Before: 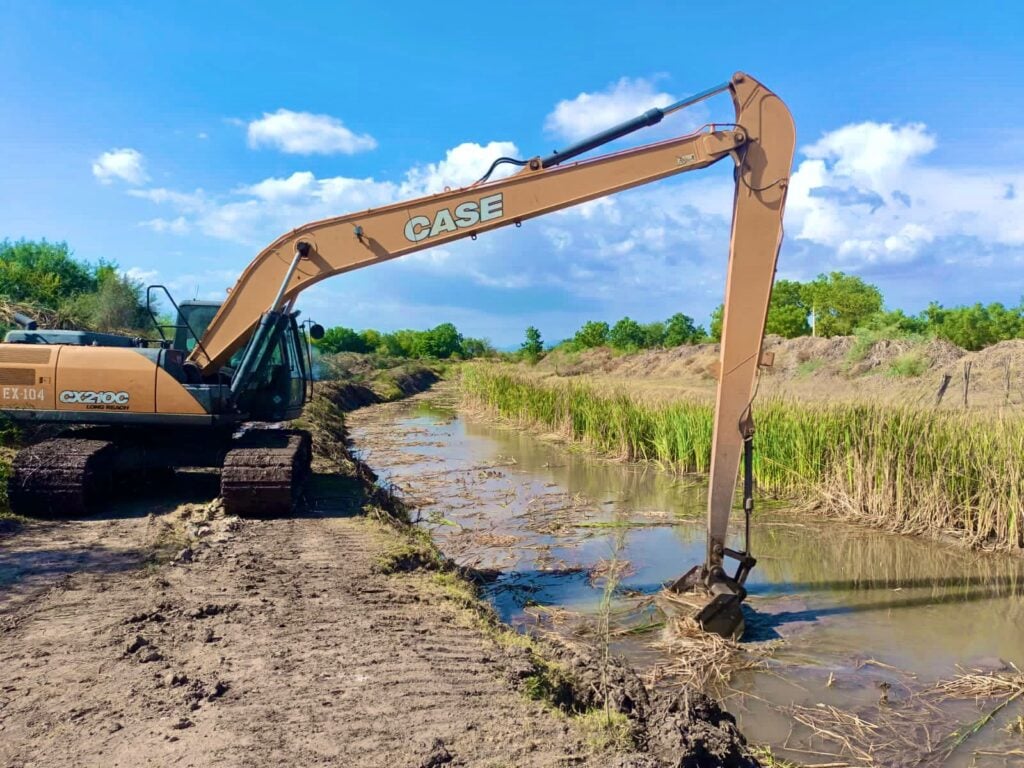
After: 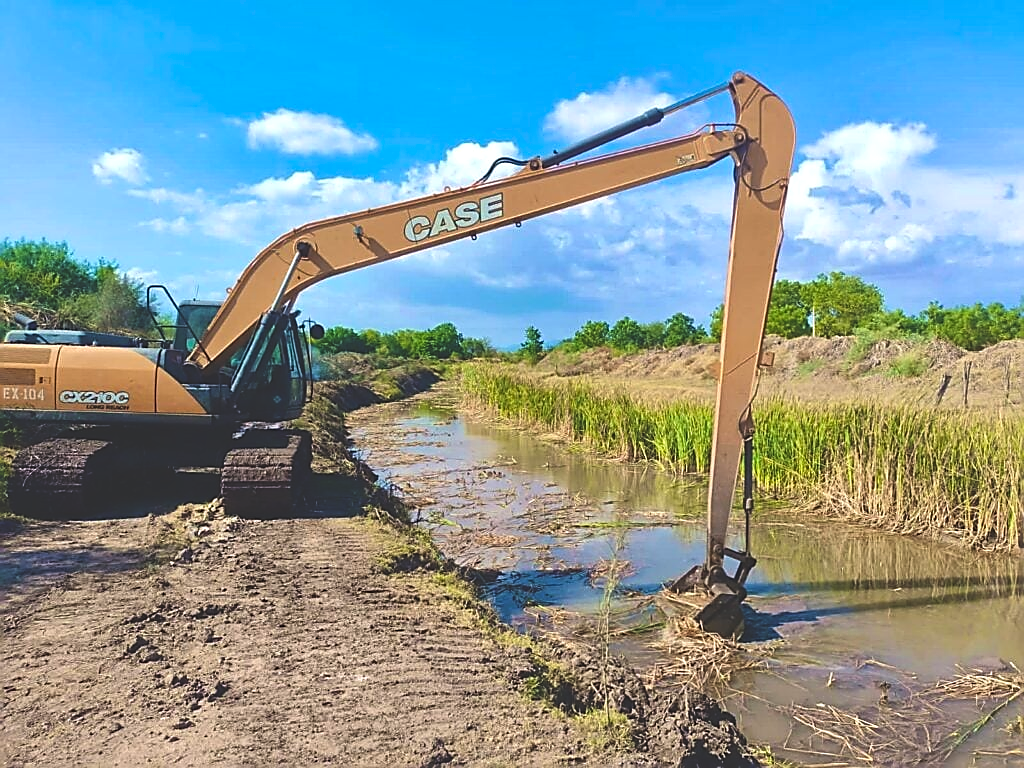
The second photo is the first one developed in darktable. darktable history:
color balance rgb: perceptual saturation grading › global saturation 5.253%, global vibrance 30.029%
exposure: black level correction -0.031, compensate exposure bias true, compensate highlight preservation false
sharpen: radius 1.399, amount 1.249, threshold 0.639
local contrast: mode bilateral grid, contrast 19, coarseness 50, detail 119%, midtone range 0.2
